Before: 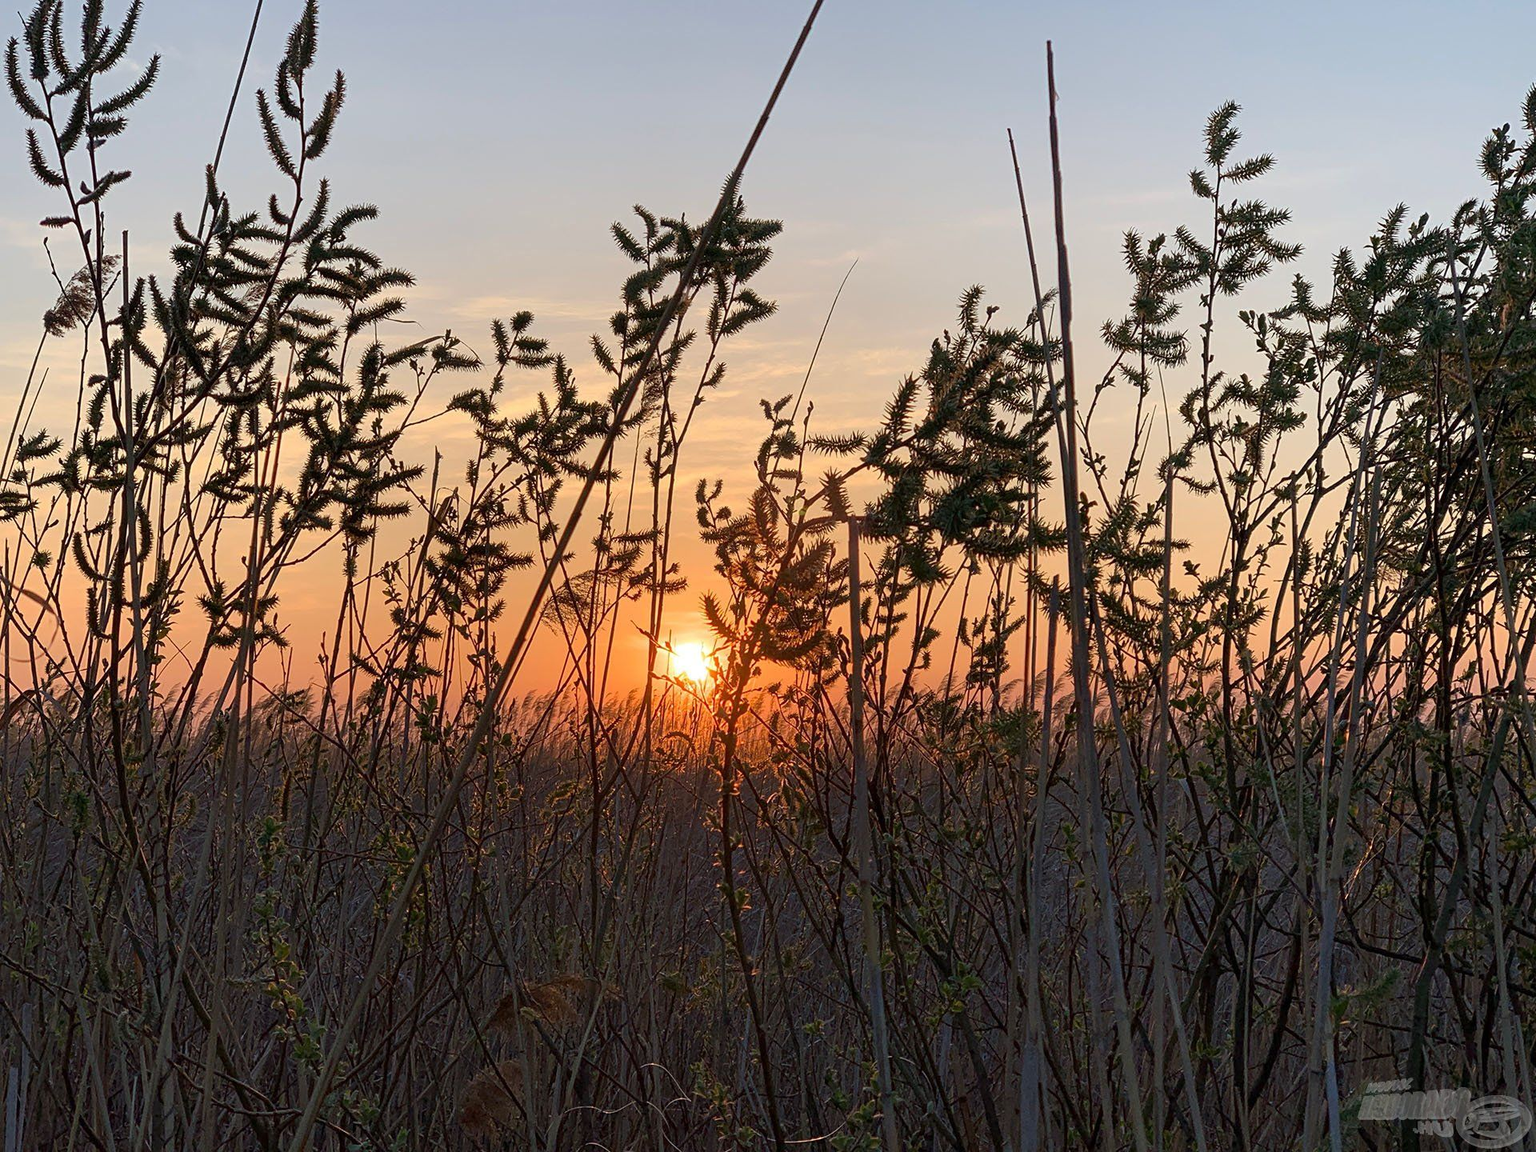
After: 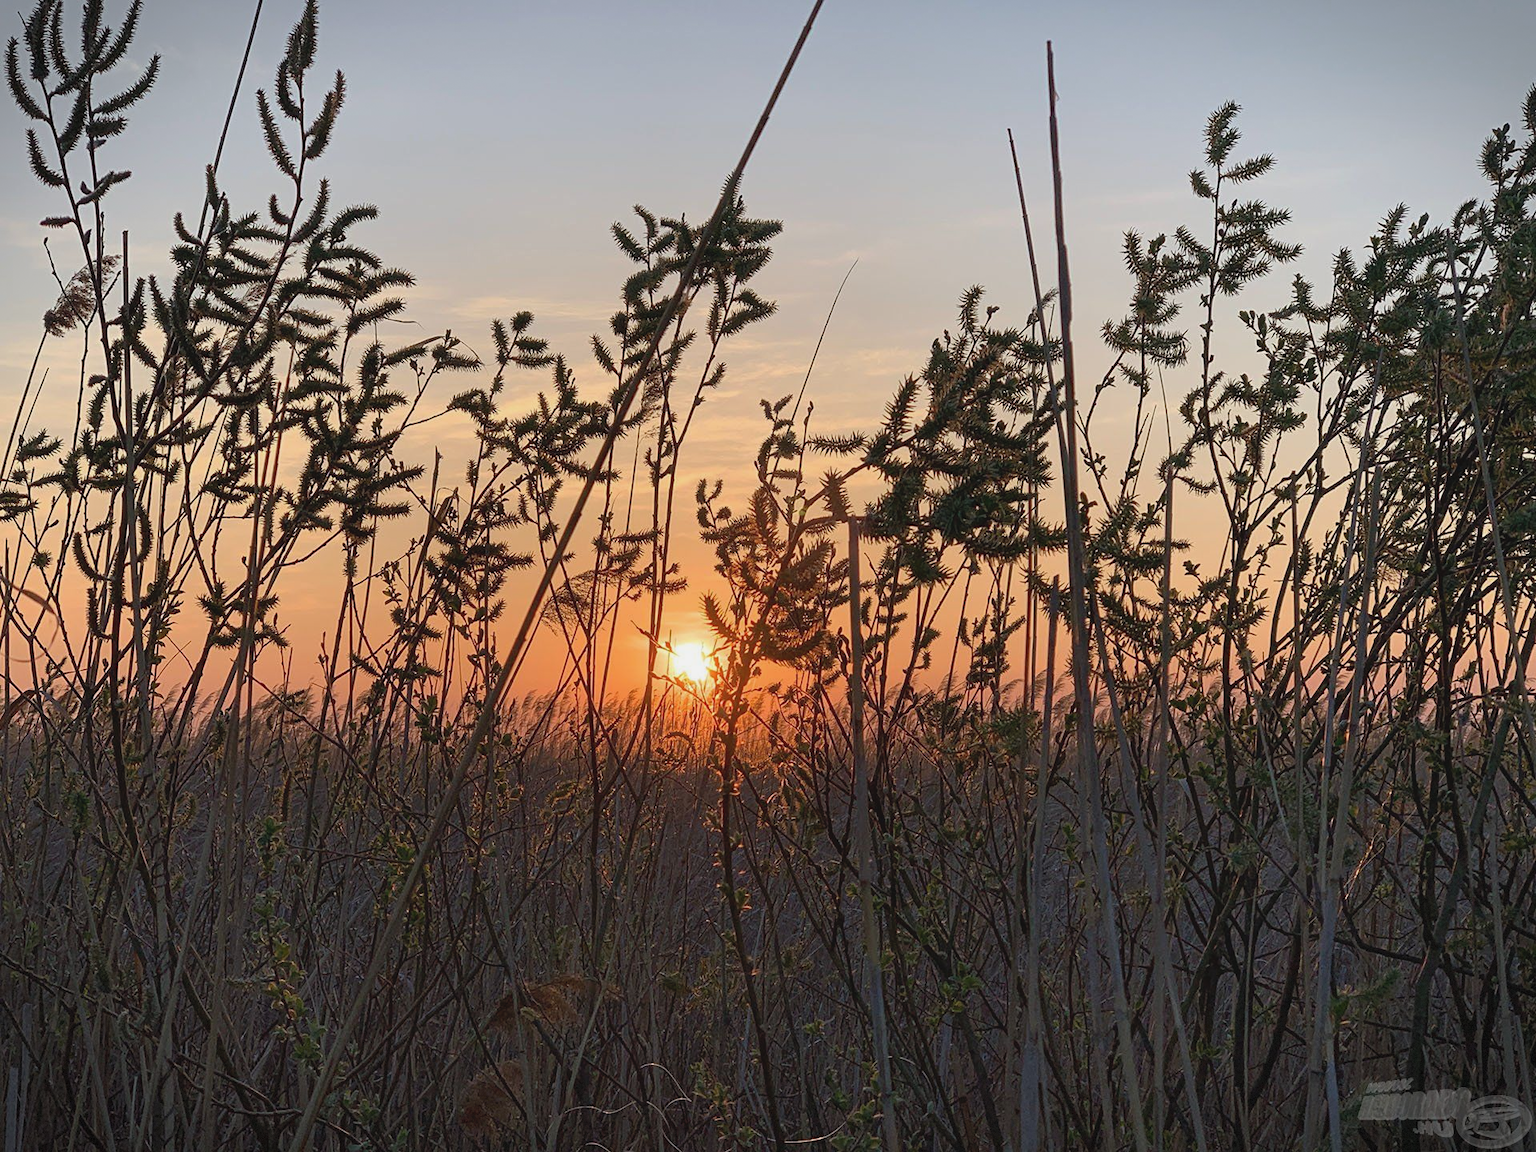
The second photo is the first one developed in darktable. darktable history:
contrast brightness saturation: contrast -0.1, saturation -0.1
vignetting: fall-off start 100%, brightness -0.406, saturation -0.3, width/height ratio 1.324, dithering 8-bit output, unbound false
